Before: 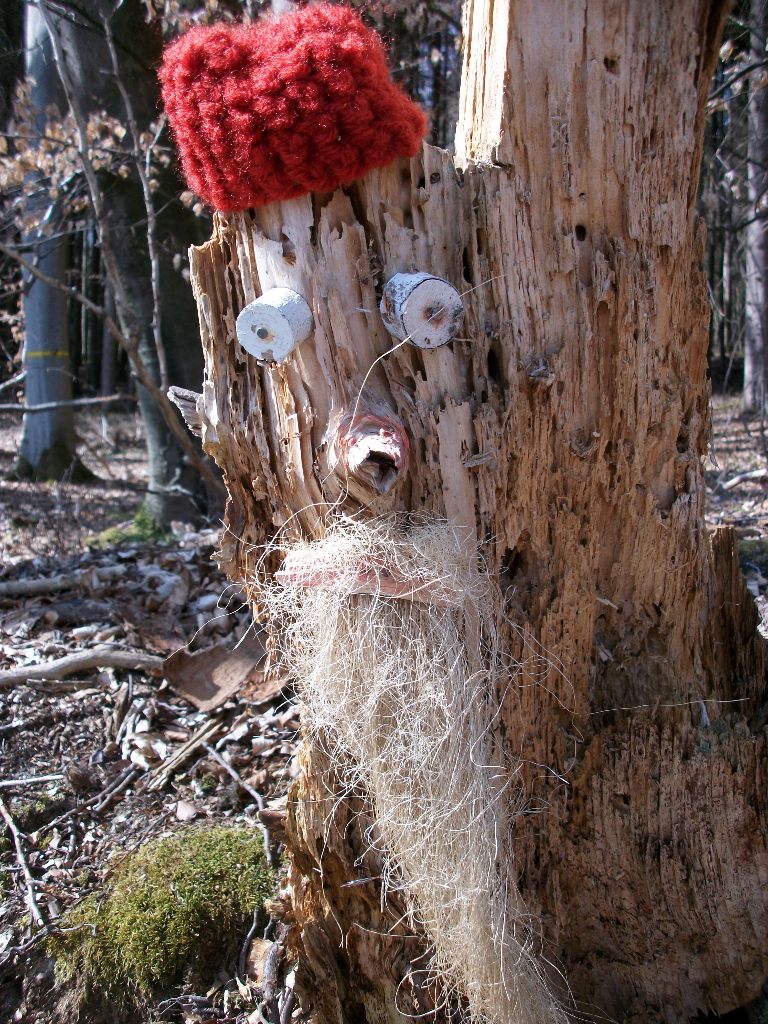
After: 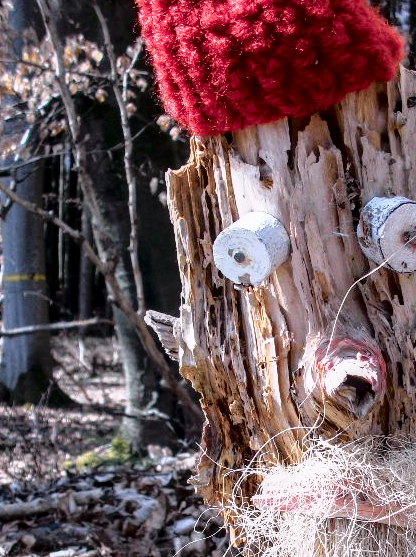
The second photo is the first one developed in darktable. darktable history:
local contrast: on, module defaults
tone curve: curves: ch0 [(0, 0) (0.105, 0.044) (0.195, 0.128) (0.283, 0.283) (0.384, 0.404) (0.485, 0.531) (0.638, 0.681) (0.795, 0.879) (1, 0.977)]; ch1 [(0, 0) (0.161, 0.092) (0.35, 0.33) (0.379, 0.401) (0.456, 0.469) (0.498, 0.503) (0.531, 0.537) (0.596, 0.621) (0.635, 0.671) (1, 1)]; ch2 [(0, 0) (0.371, 0.362) (0.437, 0.437) (0.483, 0.484) (0.53, 0.515) (0.56, 0.58) (0.622, 0.606) (1, 1)], color space Lab, independent channels, preserve colors none
tone equalizer: on, module defaults
crop and rotate: left 3.029%, top 7.475%, right 42.725%, bottom 38.079%
